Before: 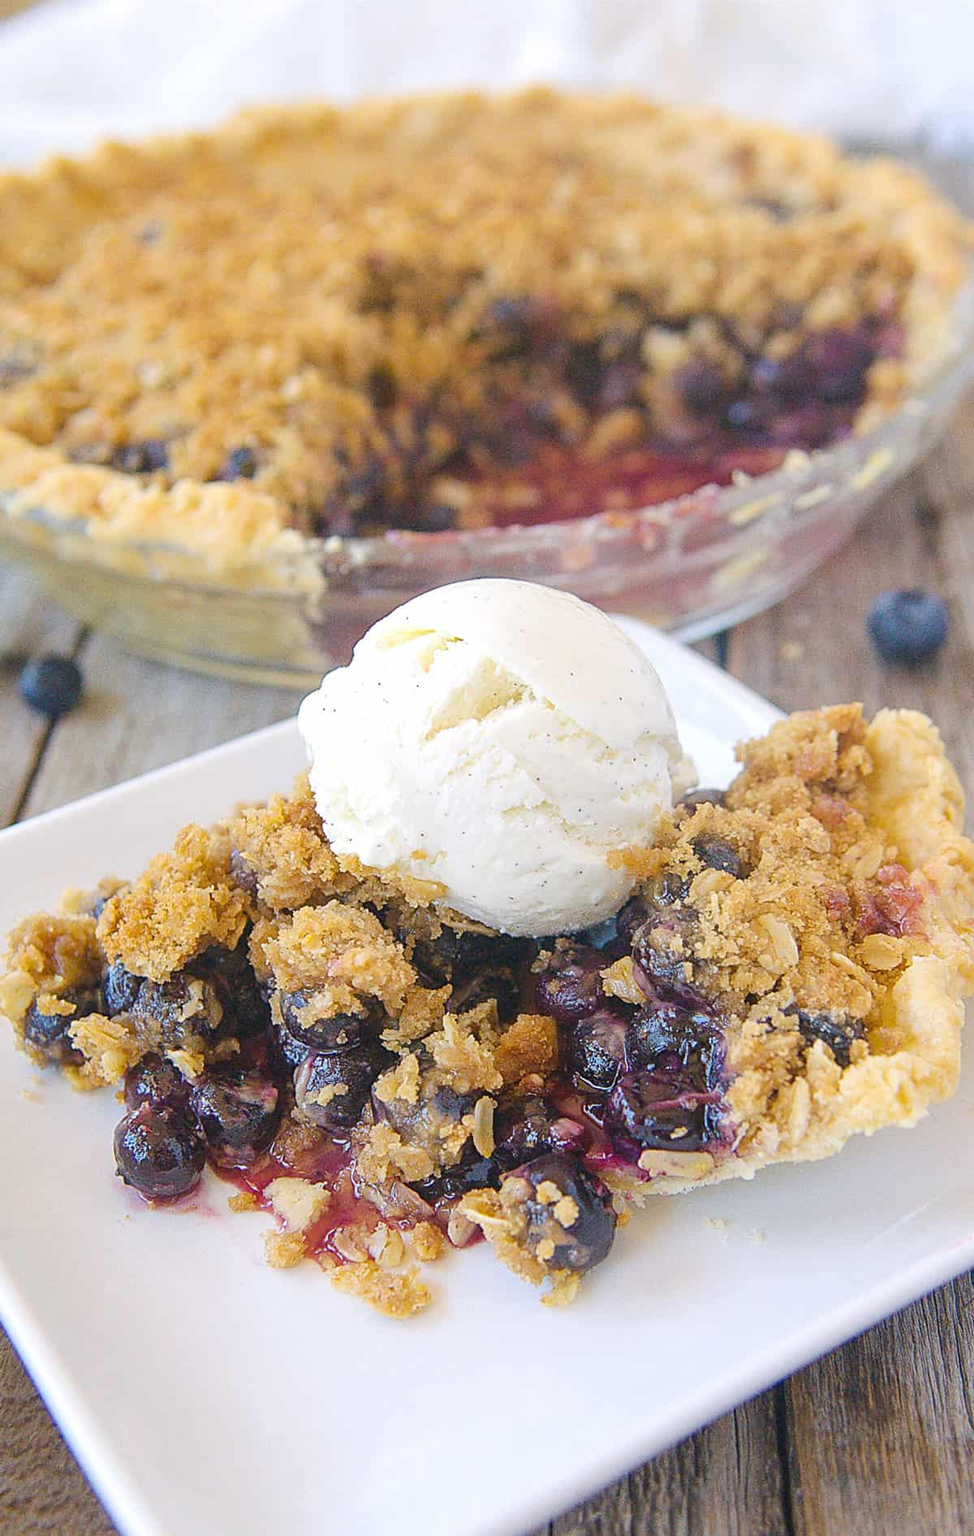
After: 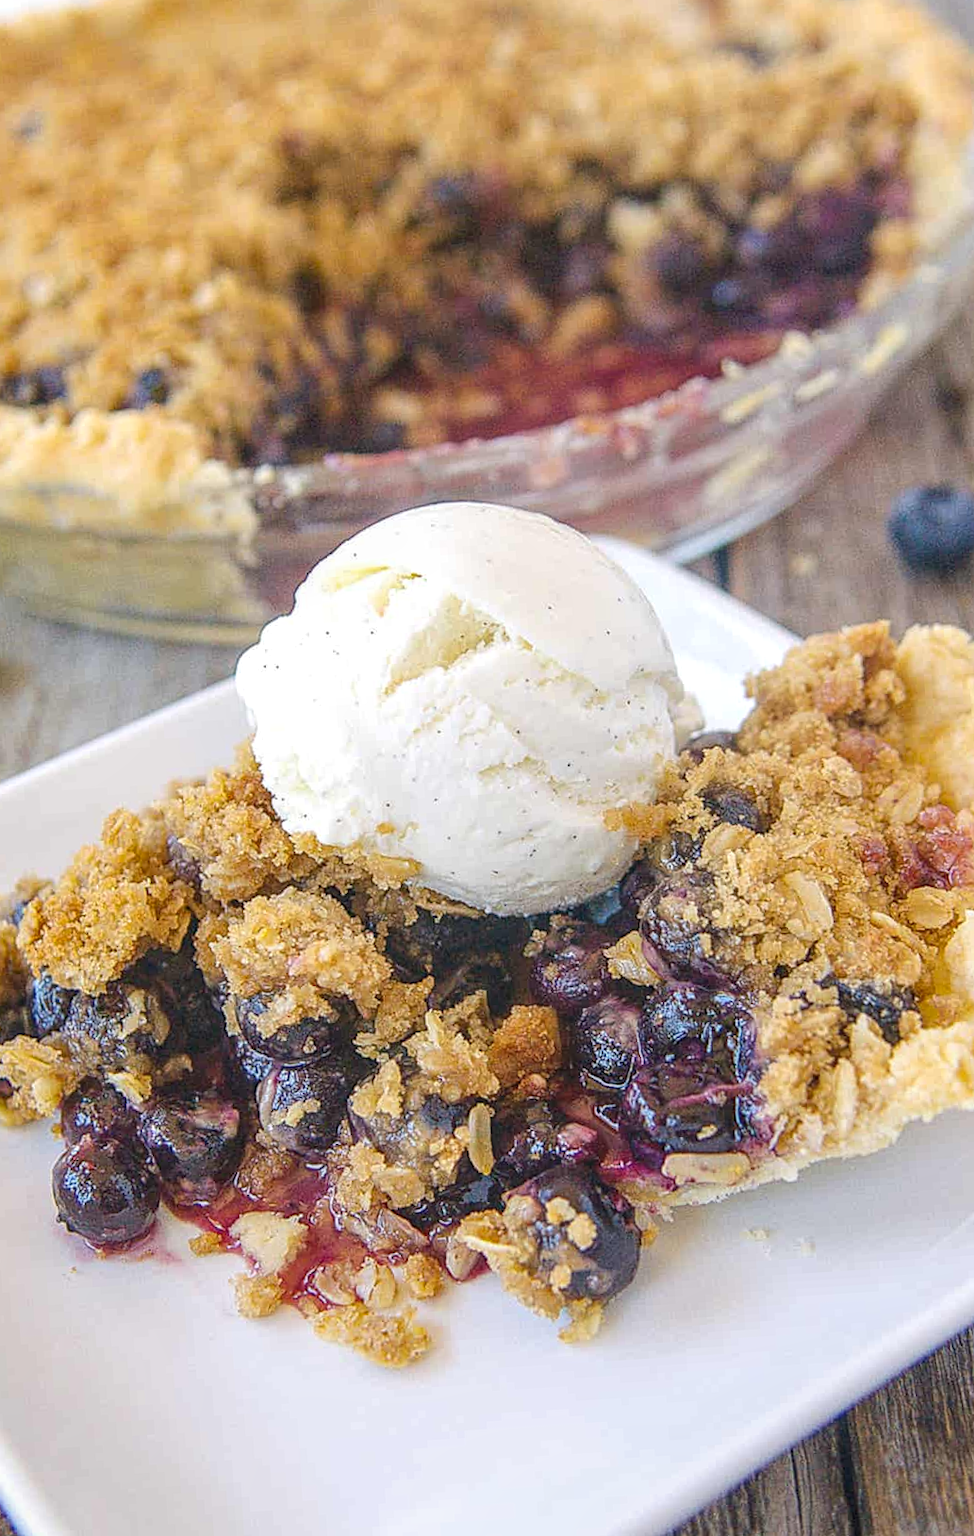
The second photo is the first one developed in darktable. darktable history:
crop and rotate: angle 3.55°, left 5.667%, top 5.684%
local contrast: highlights 4%, shadows 2%, detail 133%
